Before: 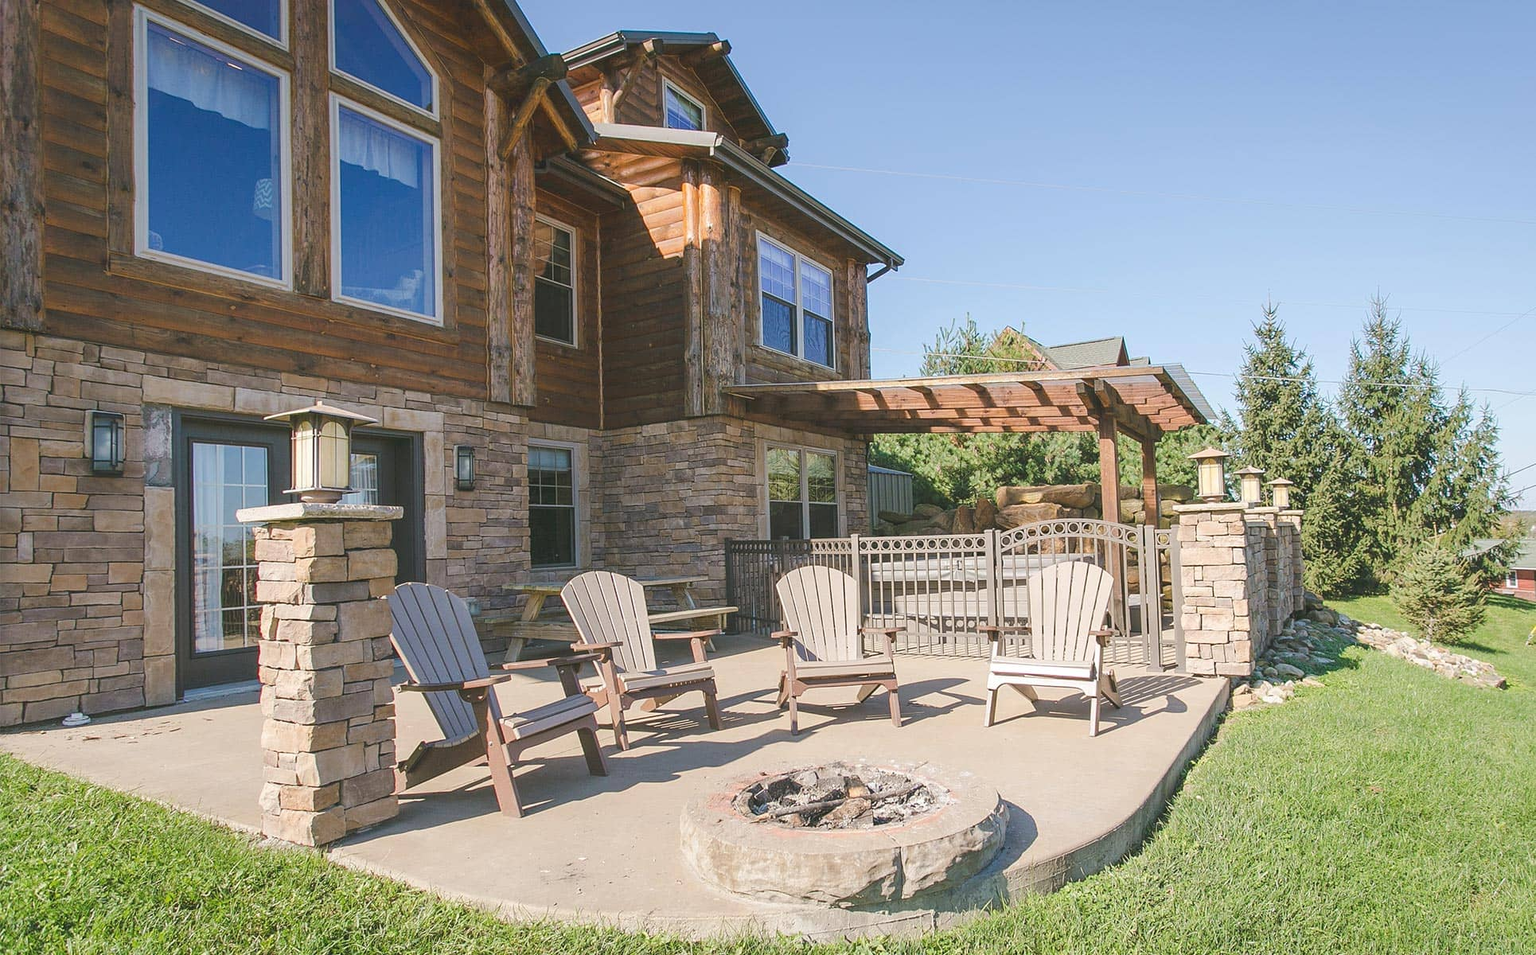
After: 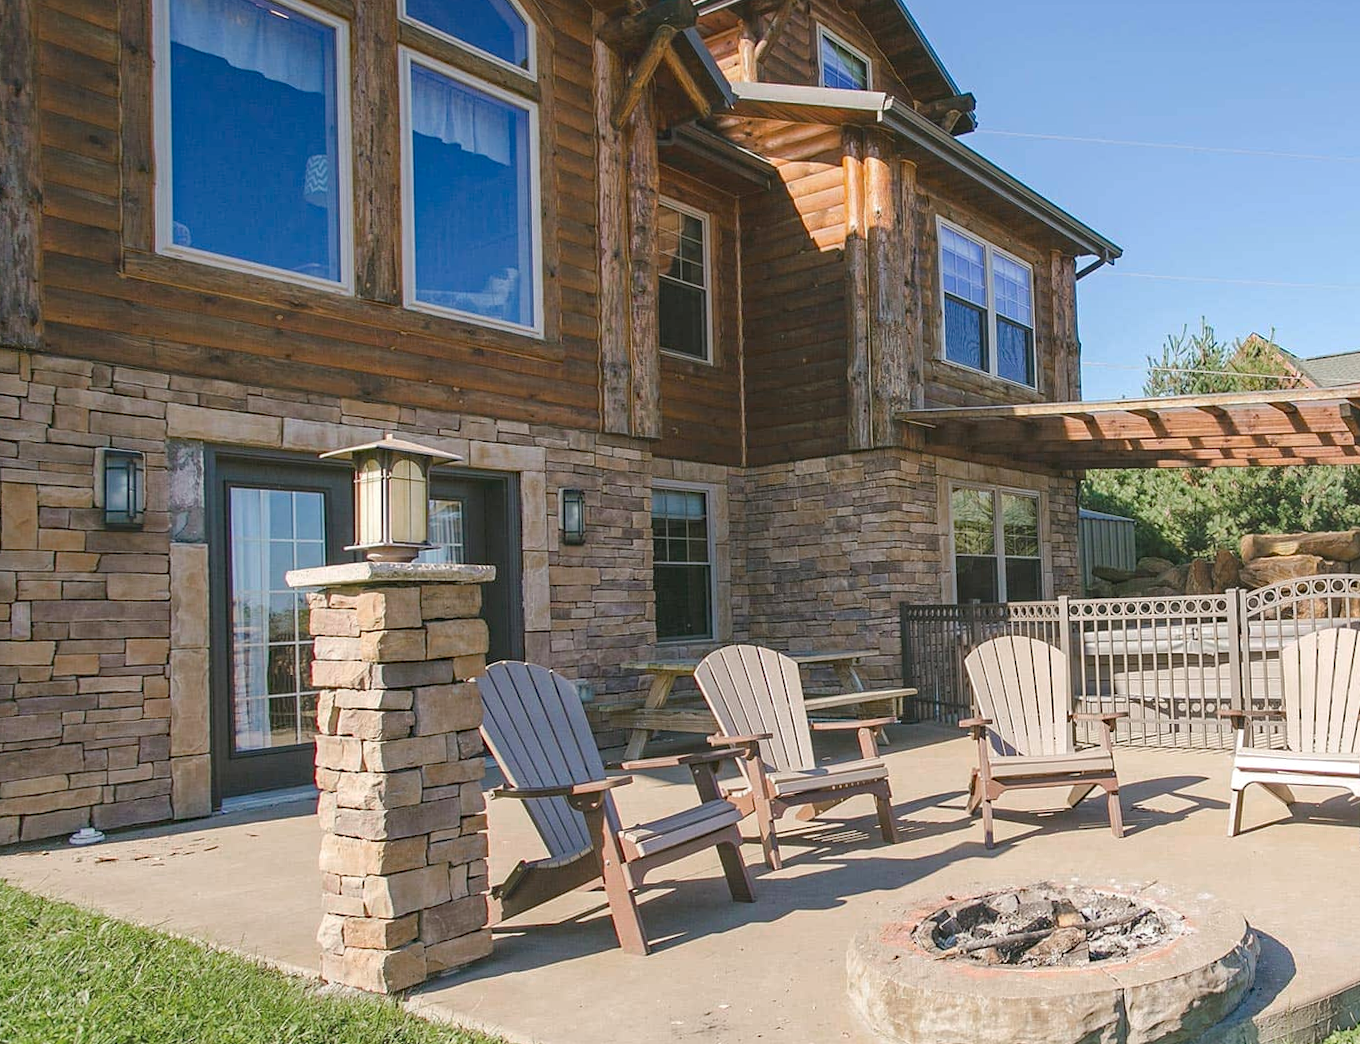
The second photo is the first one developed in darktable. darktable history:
color zones: curves: ch0 [(0, 0.5) (0.143, 0.5) (0.286, 0.456) (0.429, 0.5) (0.571, 0.5) (0.714, 0.5) (0.857, 0.5) (1, 0.5)]; ch1 [(0, 0.5) (0.143, 0.5) (0.286, 0.422) (0.429, 0.5) (0.571, 0.5) (0.714, 0.5) (0.857, 0.5) (1, 0.5)]
haze removal: strength 0.29, distance 0.25, compatibility mode true, adaptive false
rotate and perspective: rotation -0.45°, automatic cropping original format, crop left 0.008, crop right 0.992, crop top 0.012, crop bottom 0.988
crop: top 5.803%, right 27.864%, bottom 5.804%
